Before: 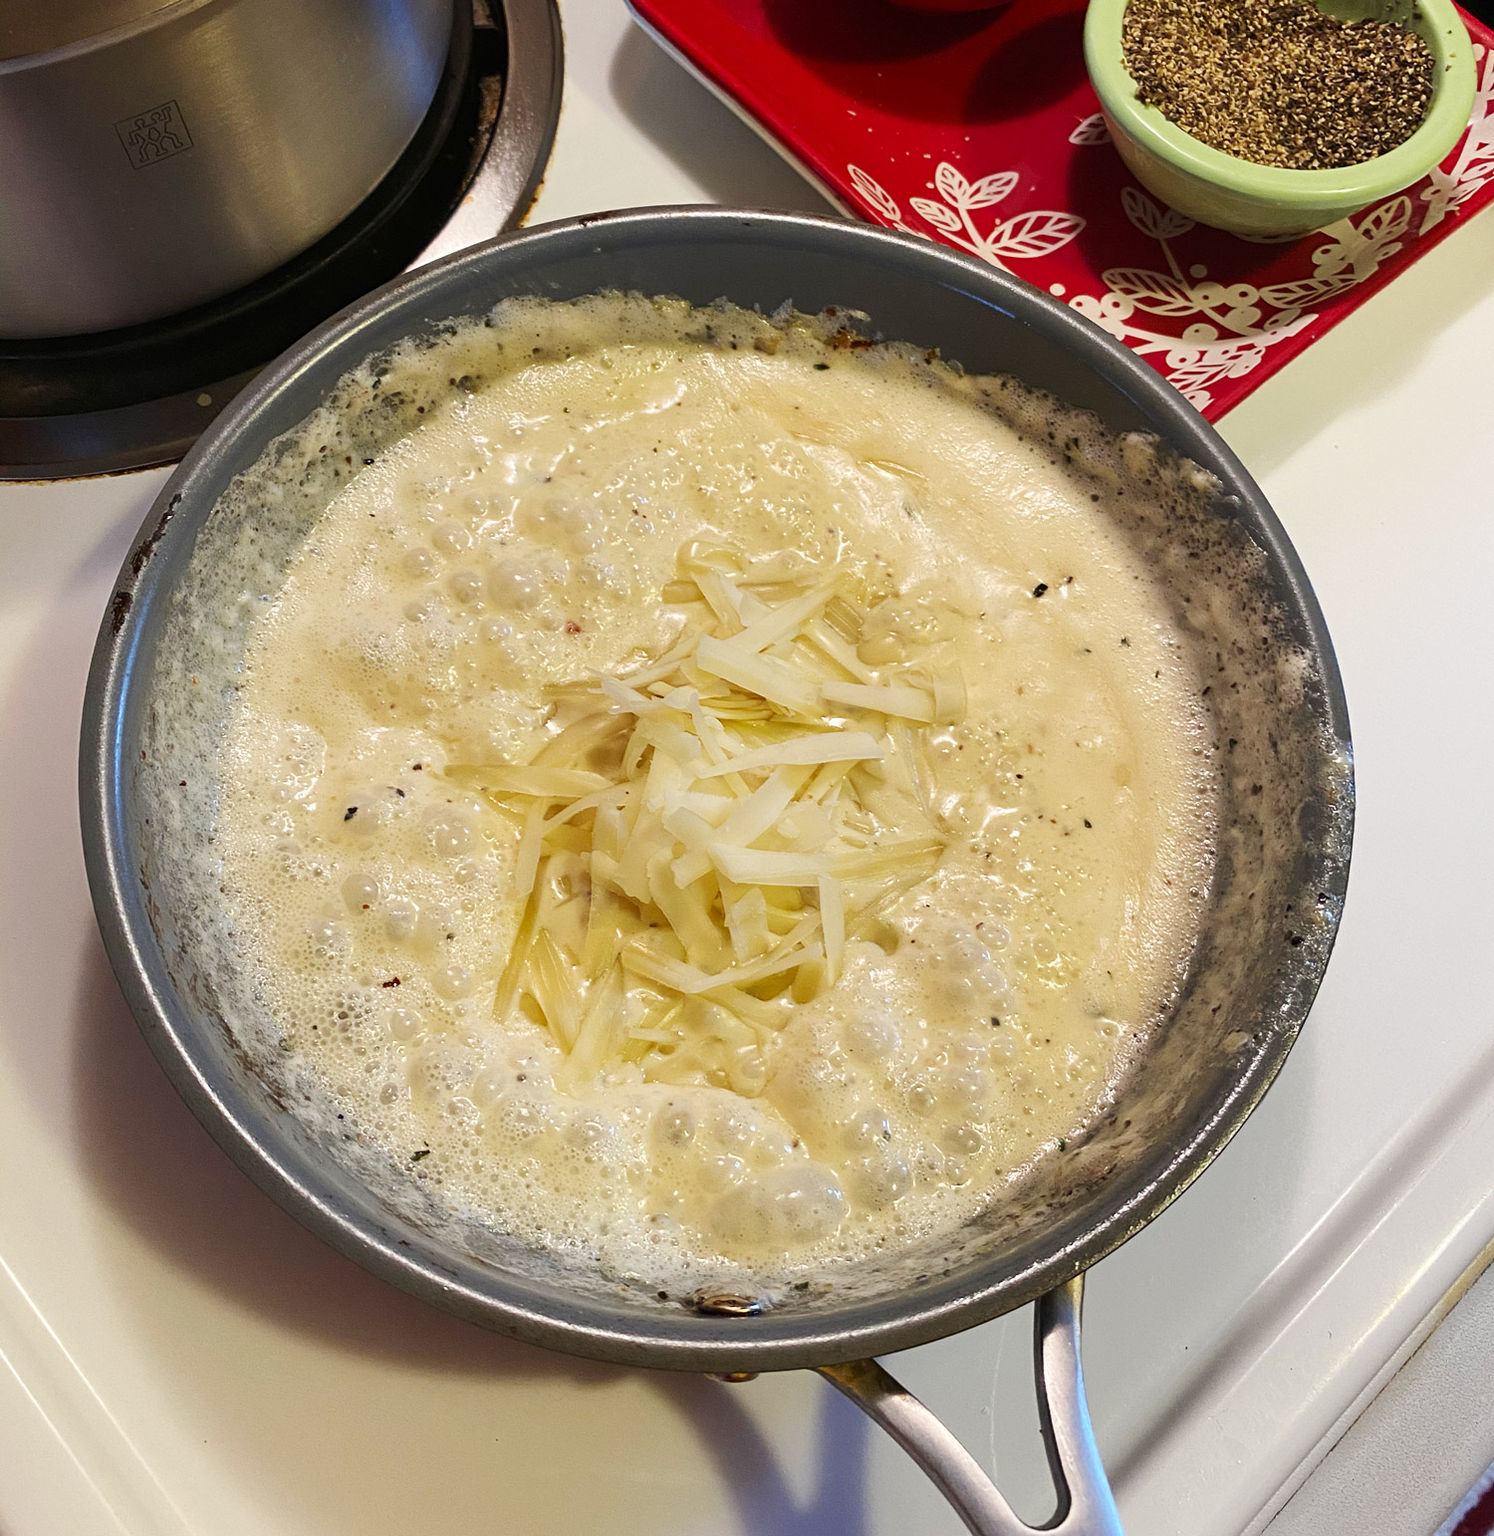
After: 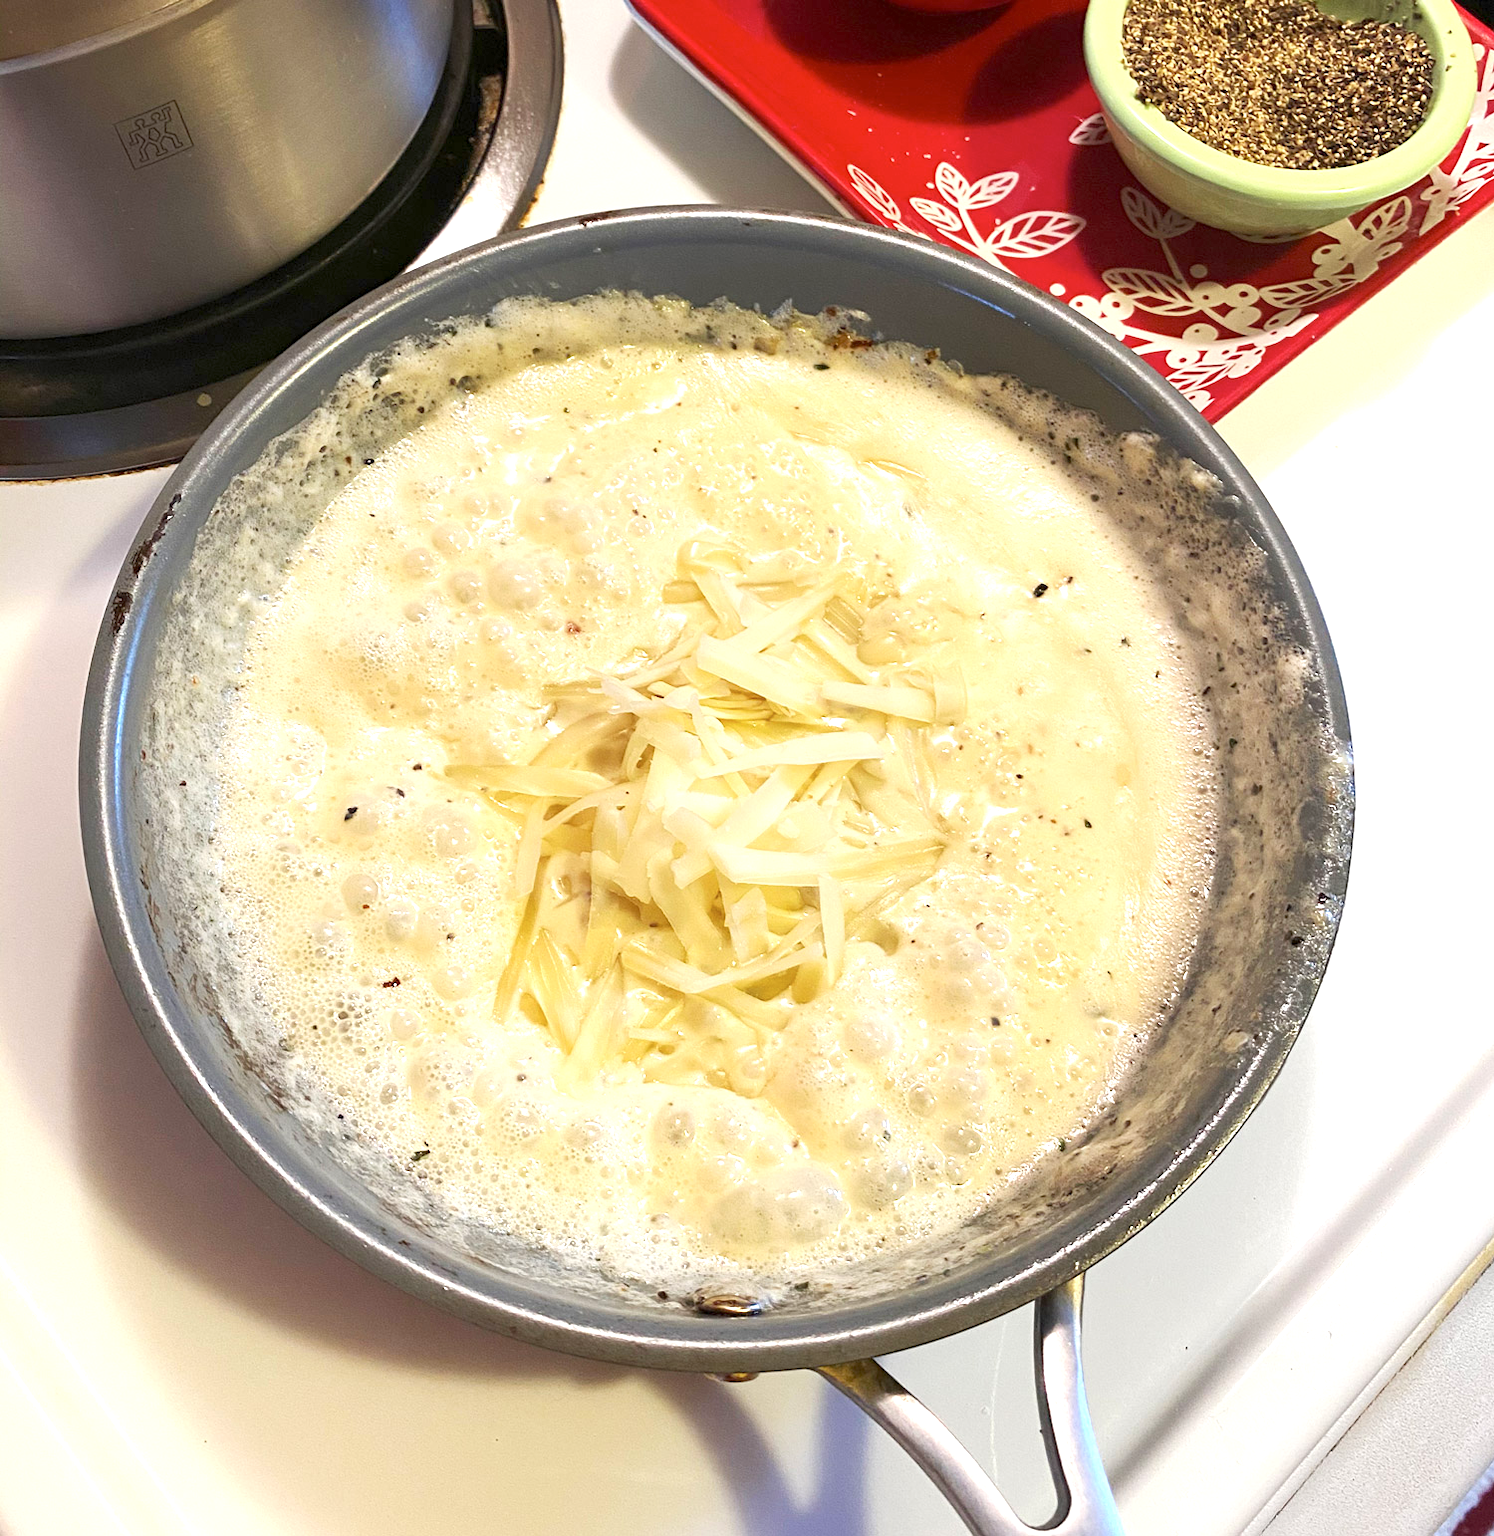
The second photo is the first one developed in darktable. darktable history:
color balance: contrast -15%
exposure: black level correction 0.001, exposure 1.129 EV, compensate exposure bias true, compensate highlight preservation false
